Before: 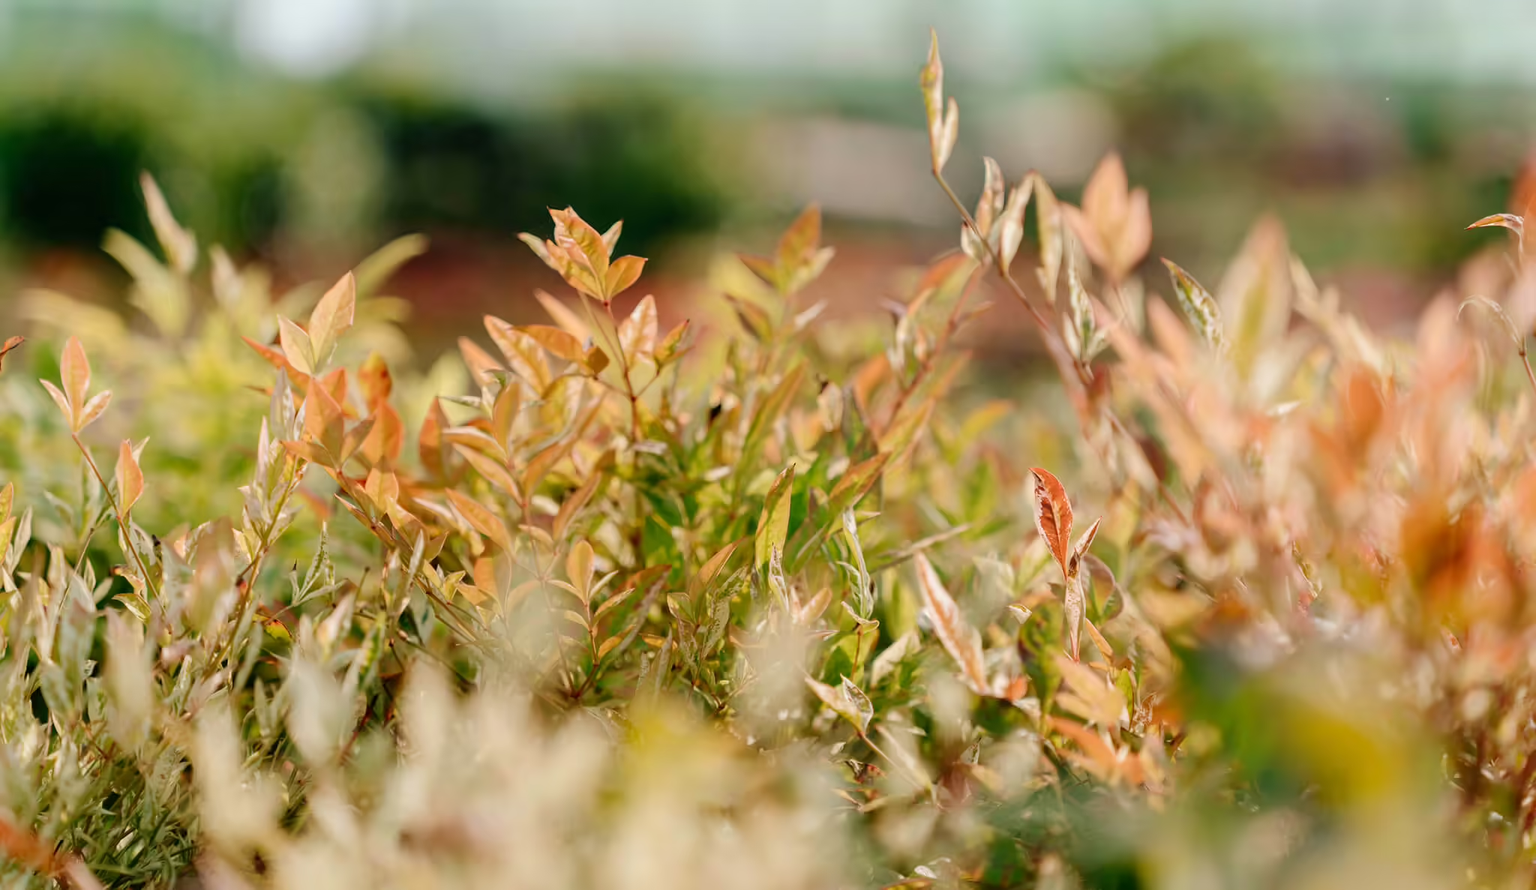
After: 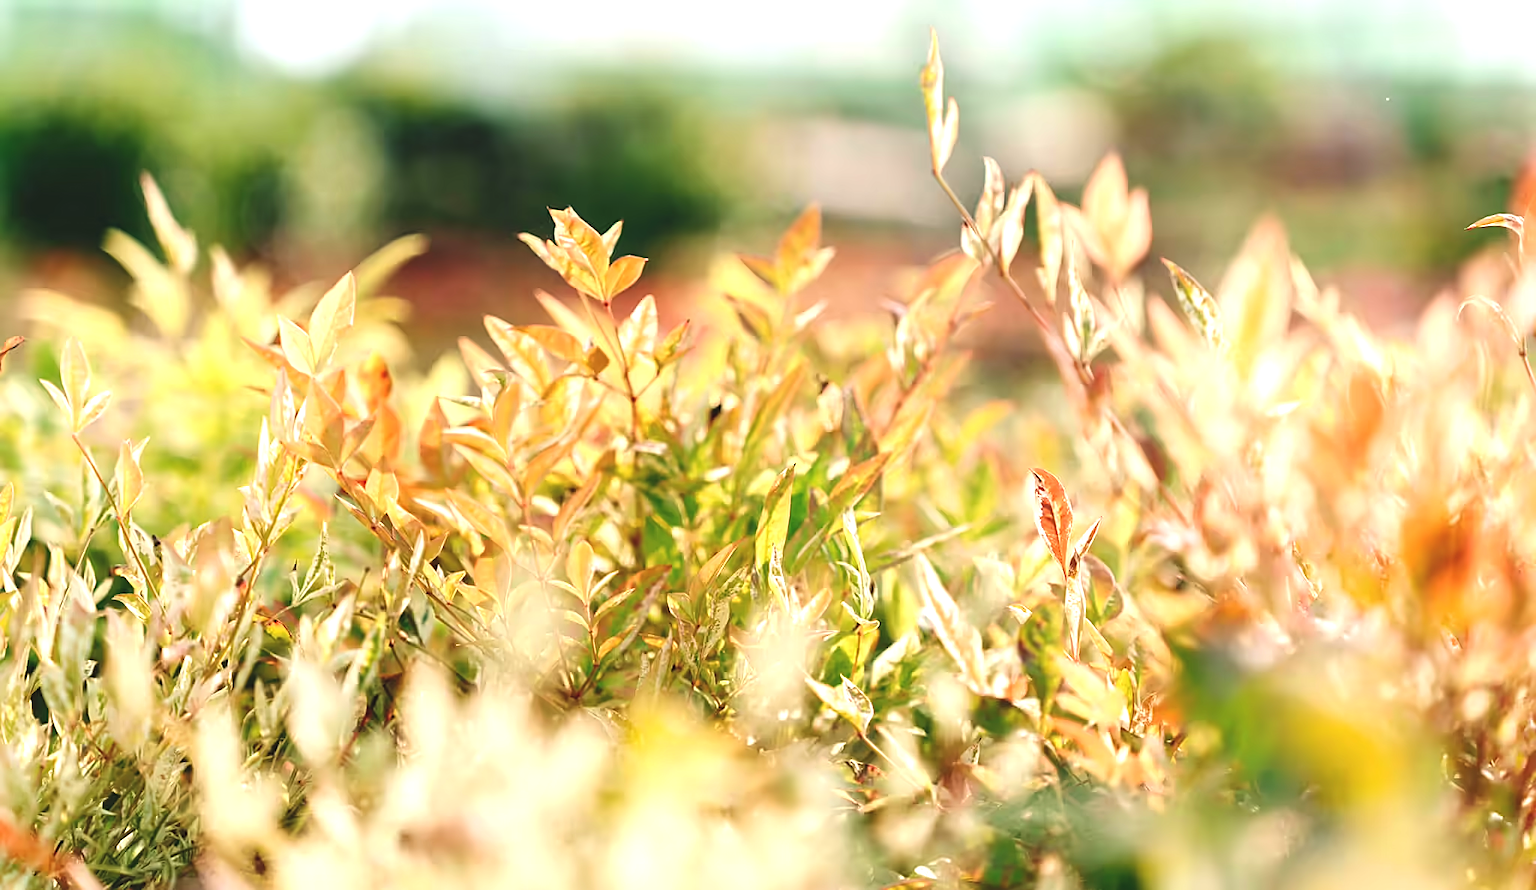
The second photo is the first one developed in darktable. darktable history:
exposure: black level correction -0.005, exposure 1.002 EV, compensate exposure bias true, compensate highlight preservation false
sharpen: on, module defaults
